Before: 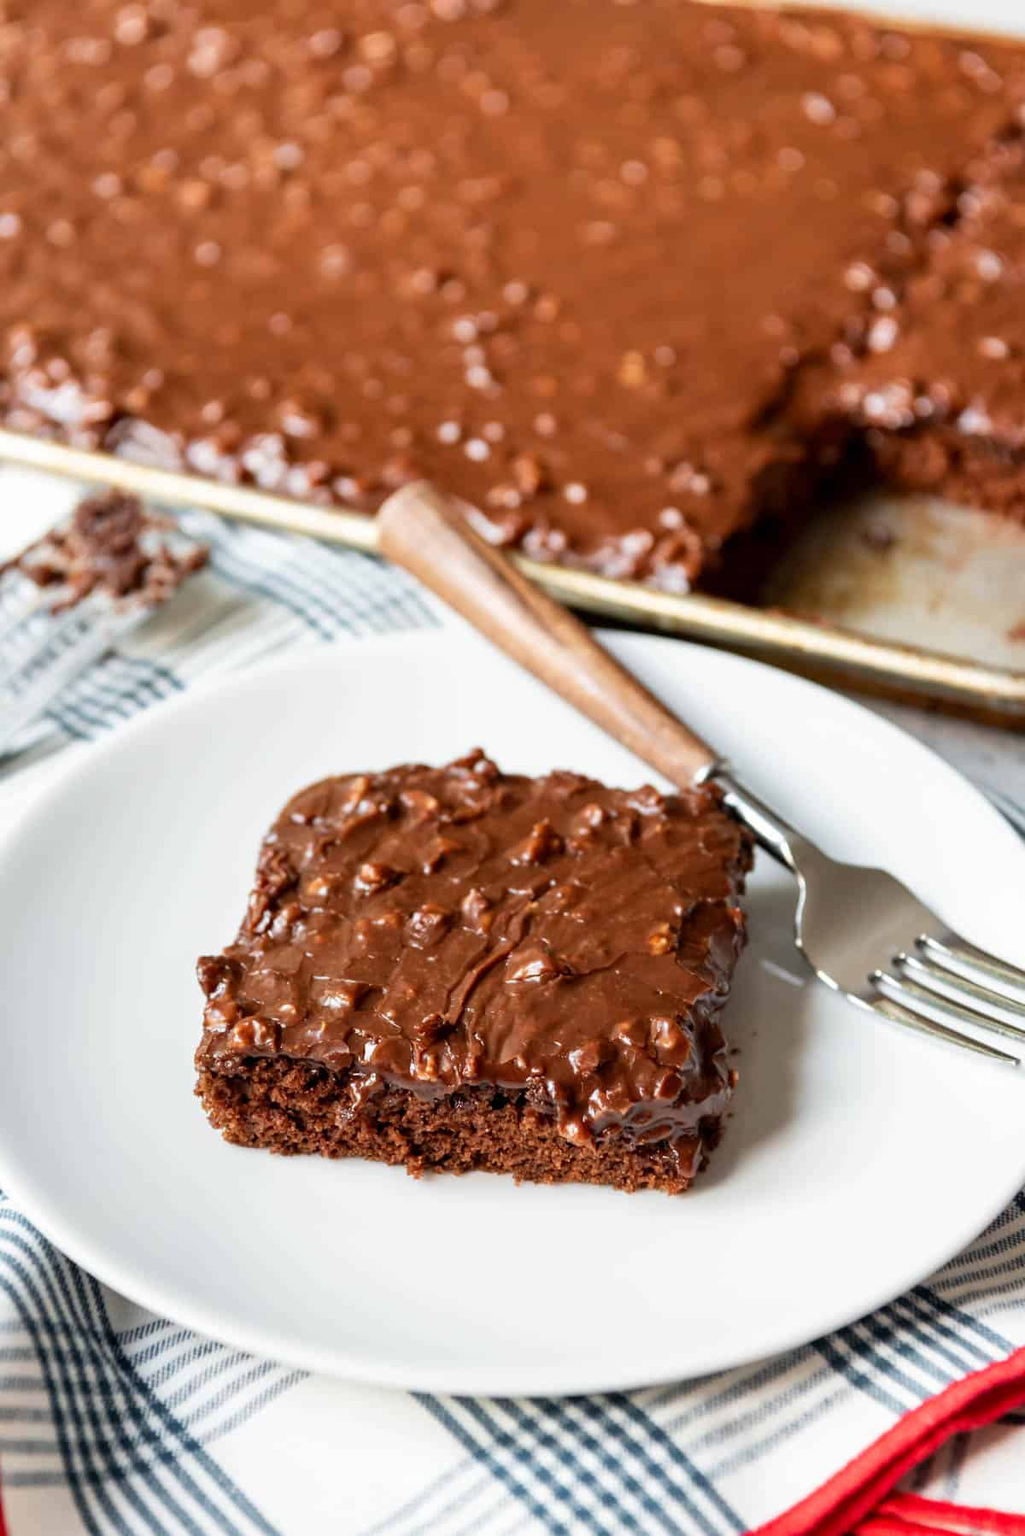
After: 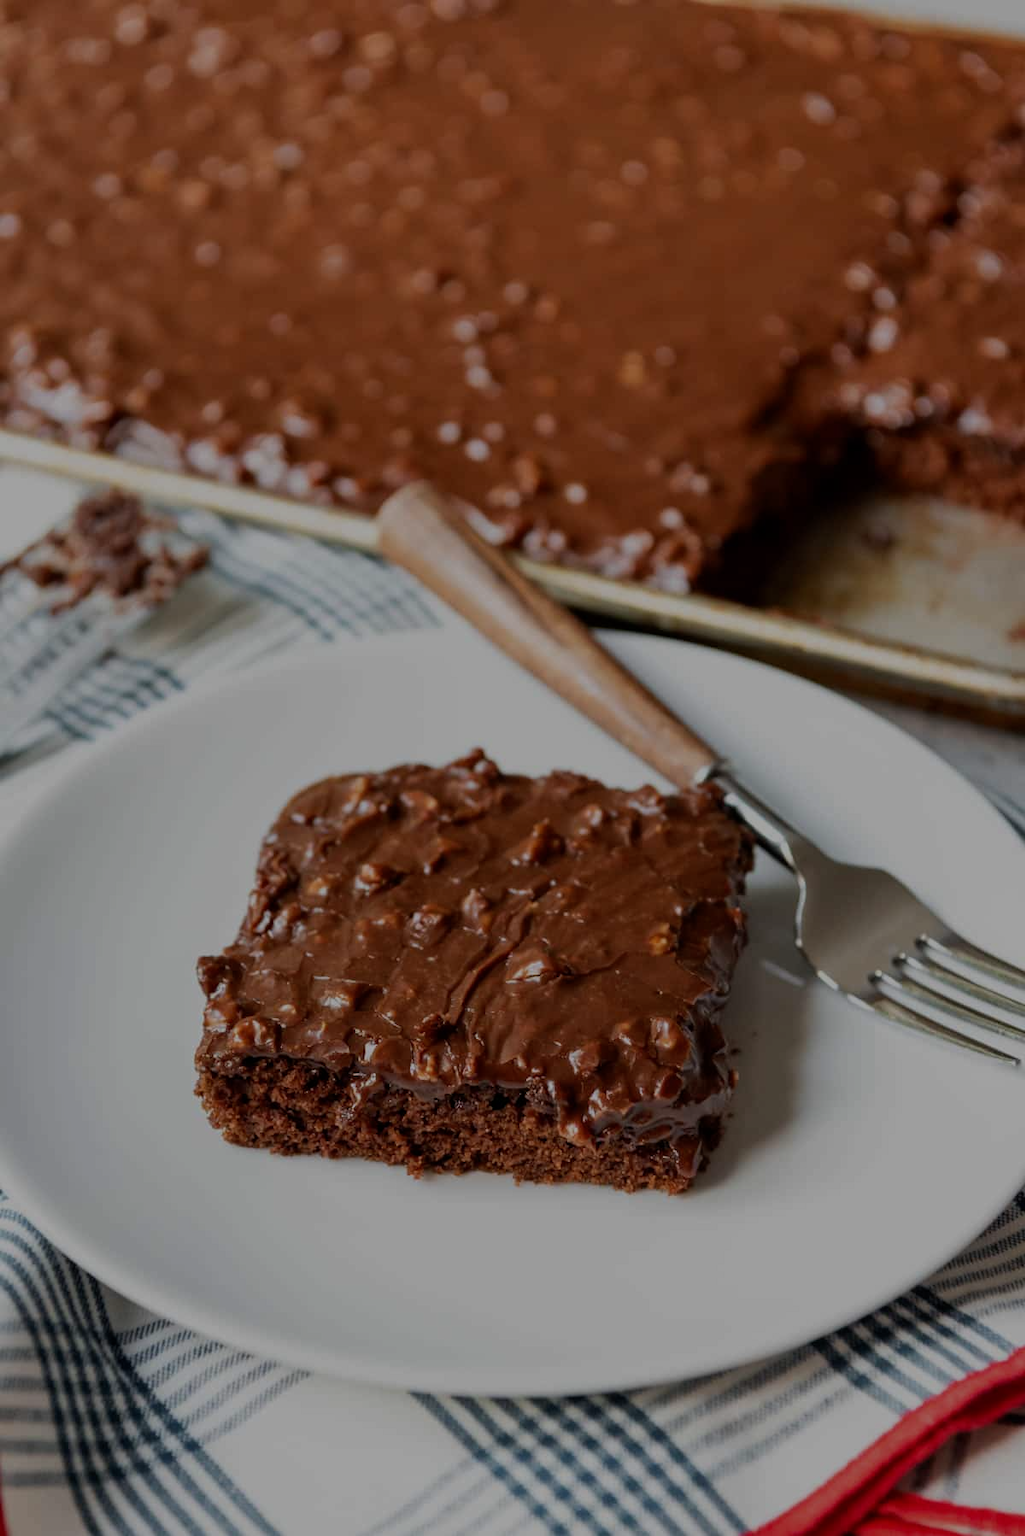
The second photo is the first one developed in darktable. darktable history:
exposure: exposure -1.459 EV, compensate highlight preservation false
